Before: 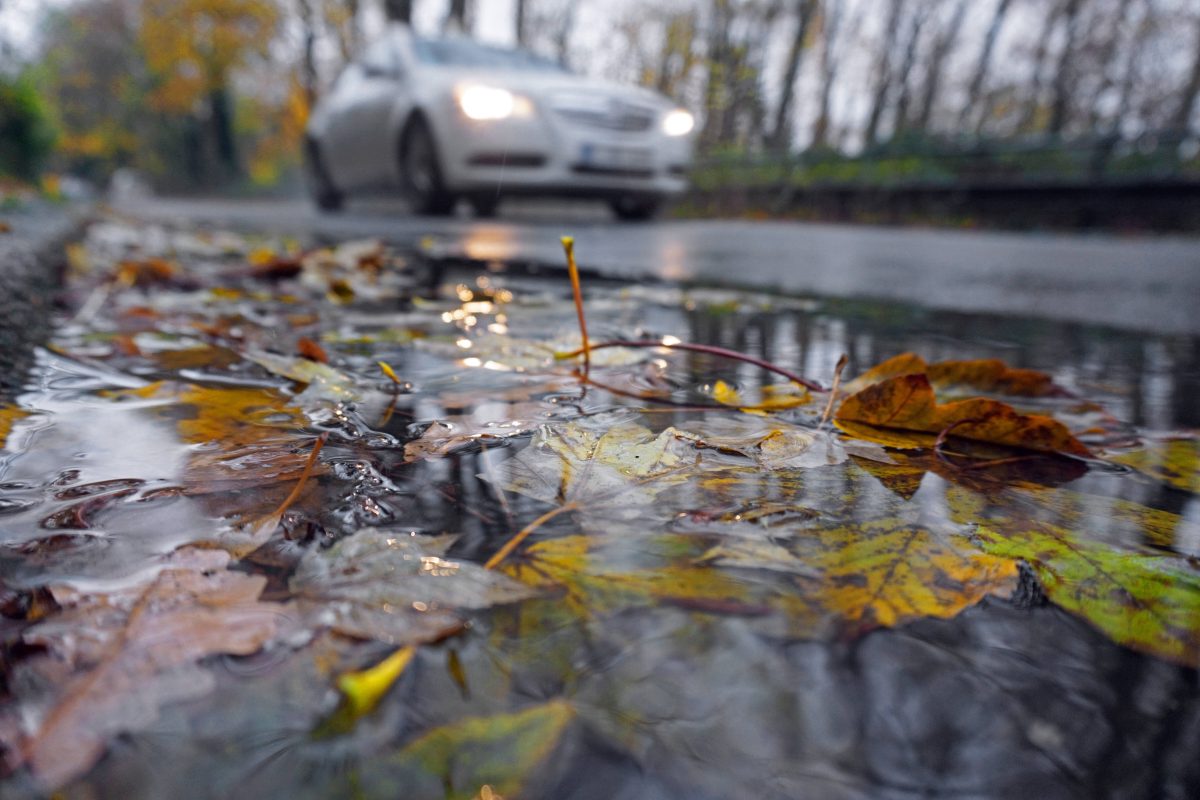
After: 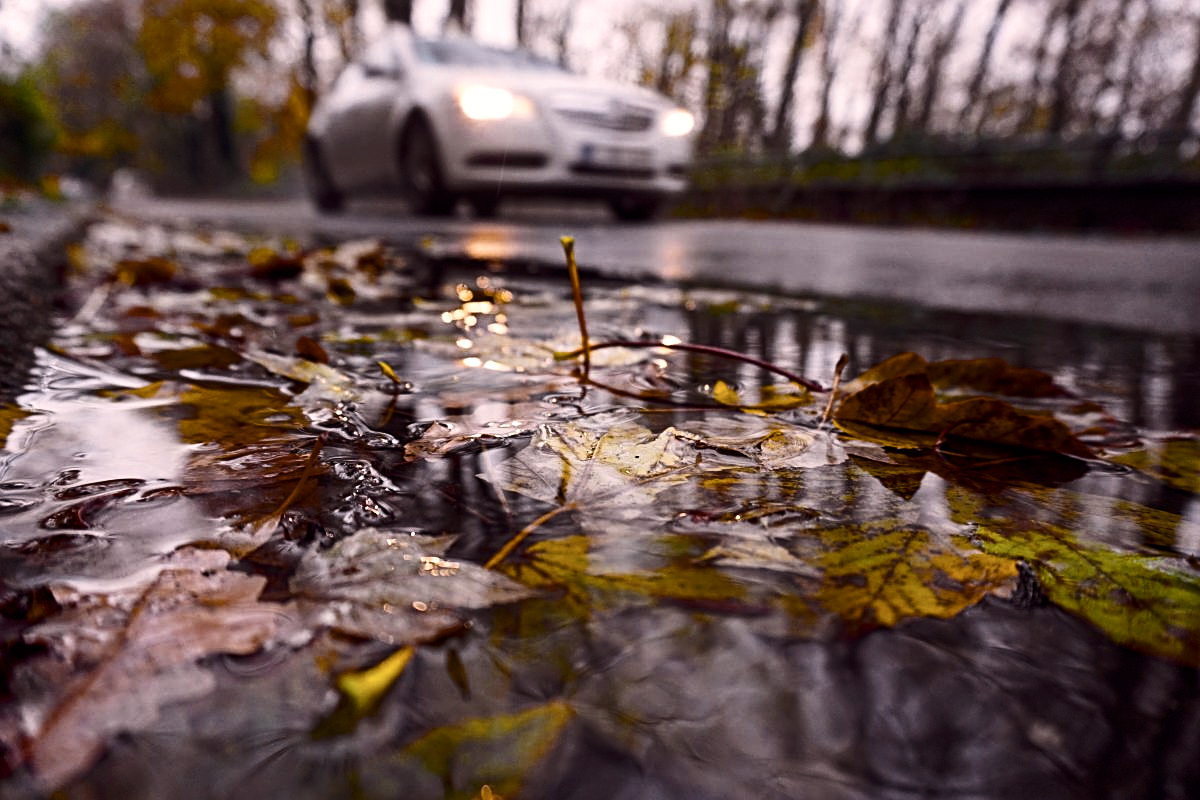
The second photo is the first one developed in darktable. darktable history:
contrast brightness saturation: contrast 0.248, saturation -0.312
color balance rgb: power › chroma 1.528%, power › hue 27.55°, shadows fall-off 298.76%, white fulcrum 1.99 EV, highlights fall-off 299.987%, perceptual saturation grading › global saturation 31.262%, mask middle-gray fulcrum 99.757%, global vibrance 9.634%, contrast gray fulcrum 38.427%, contrast 14.97%, saturation formula JzAzBz (2021)
sharpen: on, module defaults
